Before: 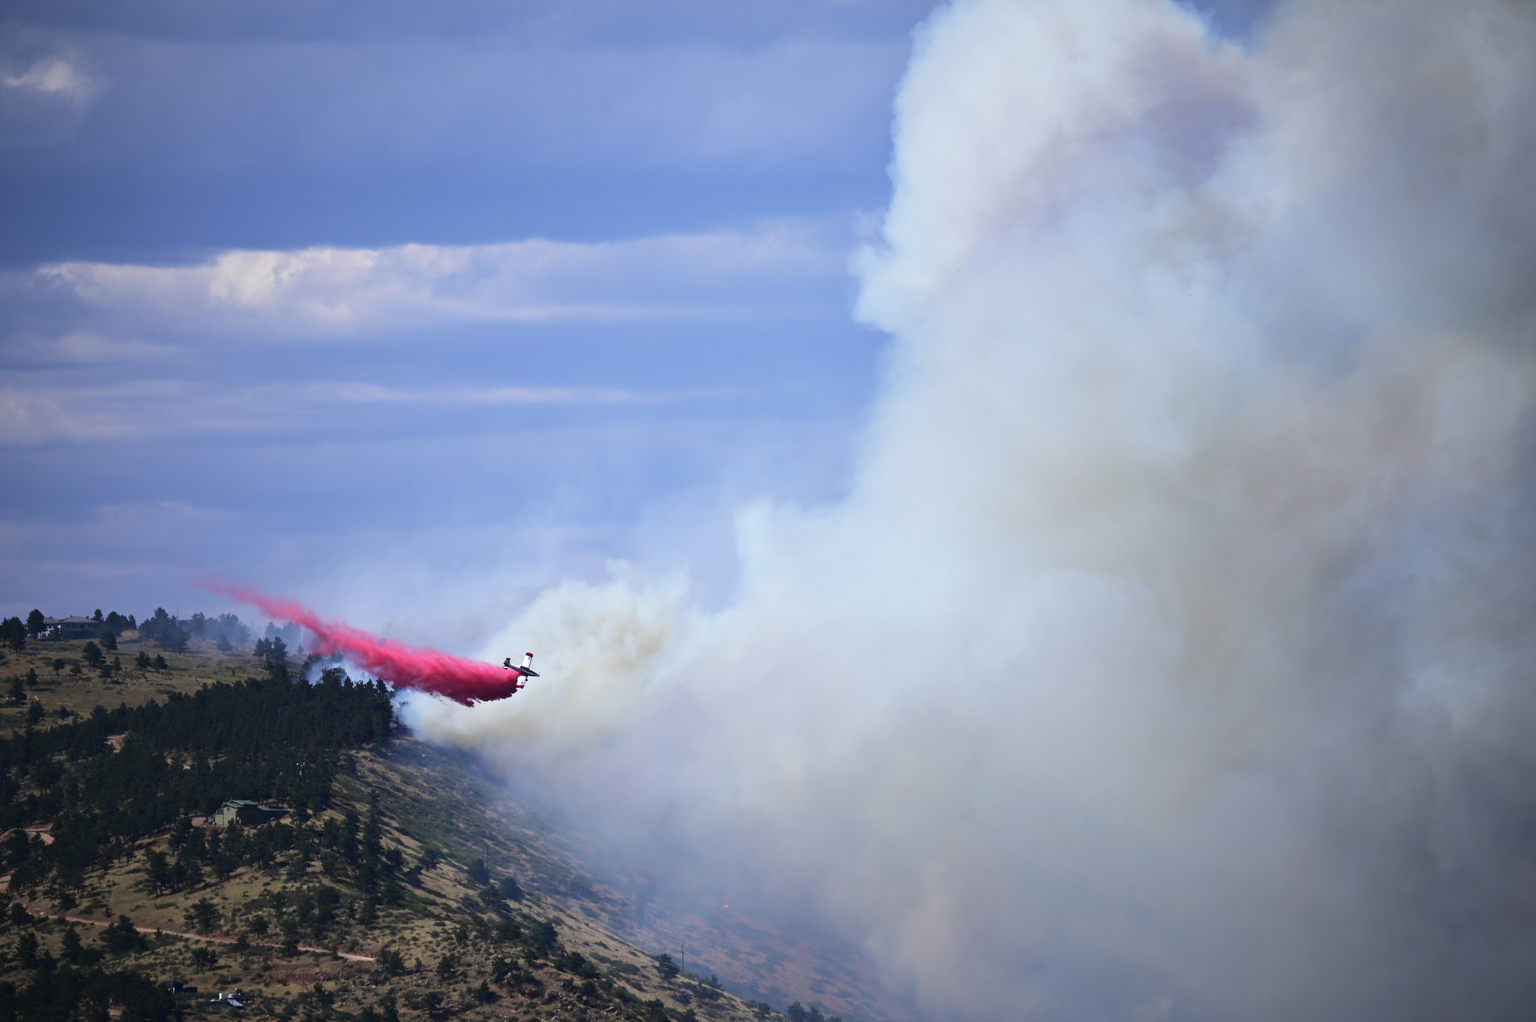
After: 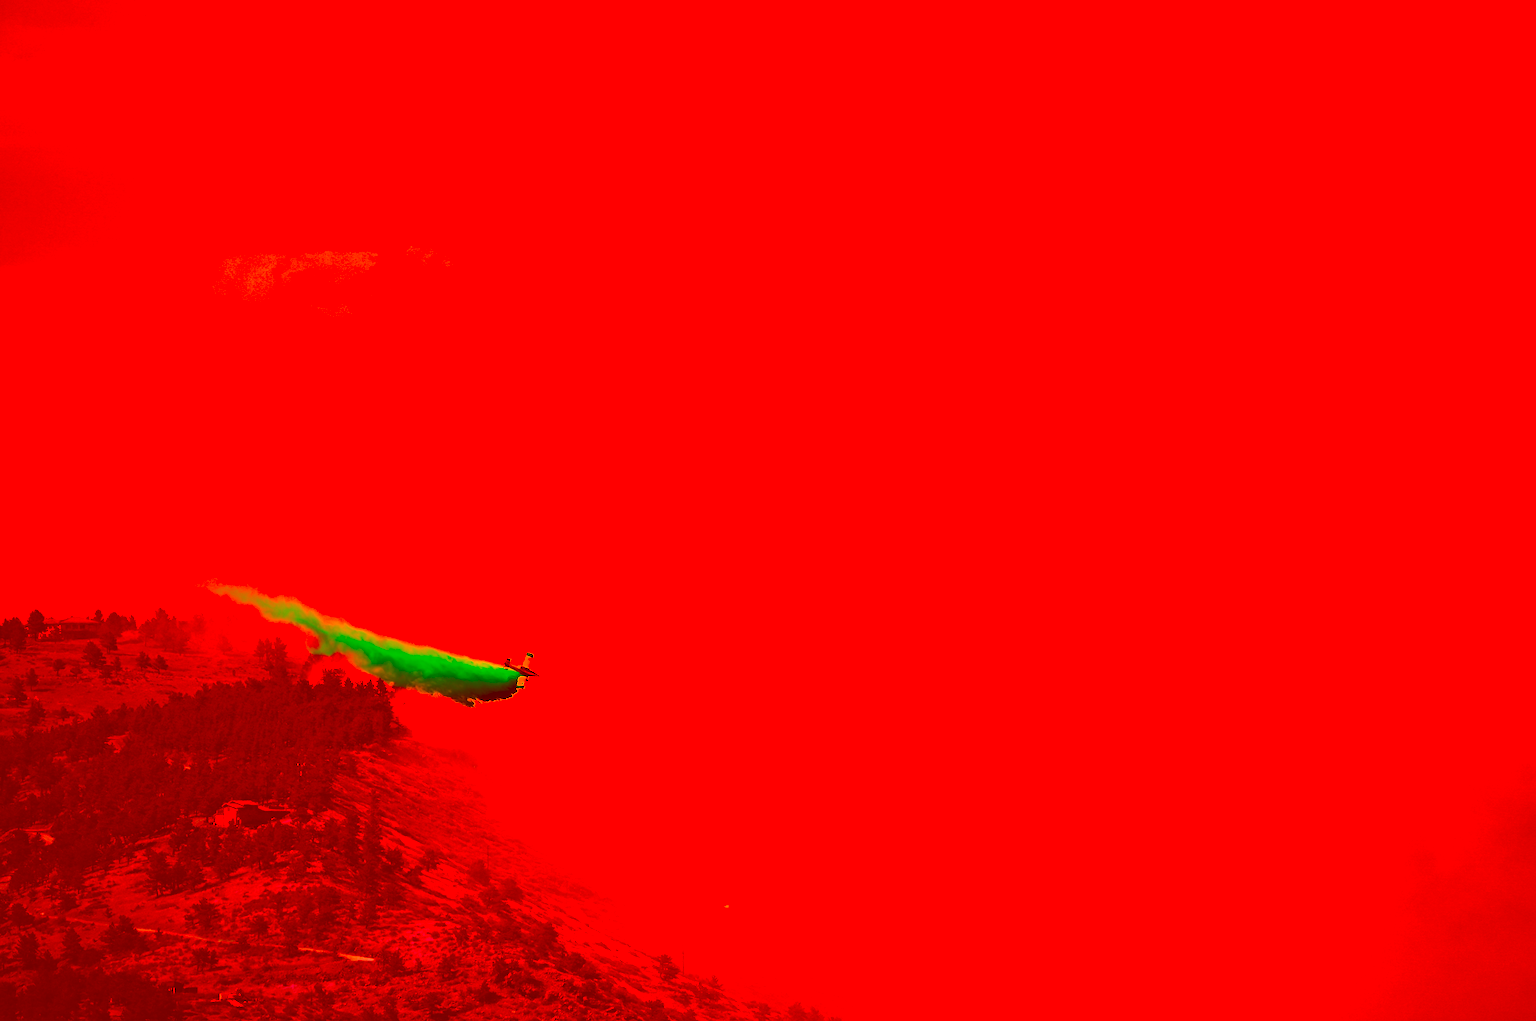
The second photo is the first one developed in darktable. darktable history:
color correction: highlights a* -39.68, highlights b* -40, shadows a* -40, shadows b* -40, saturation -3
sharpen: on, module defaults
